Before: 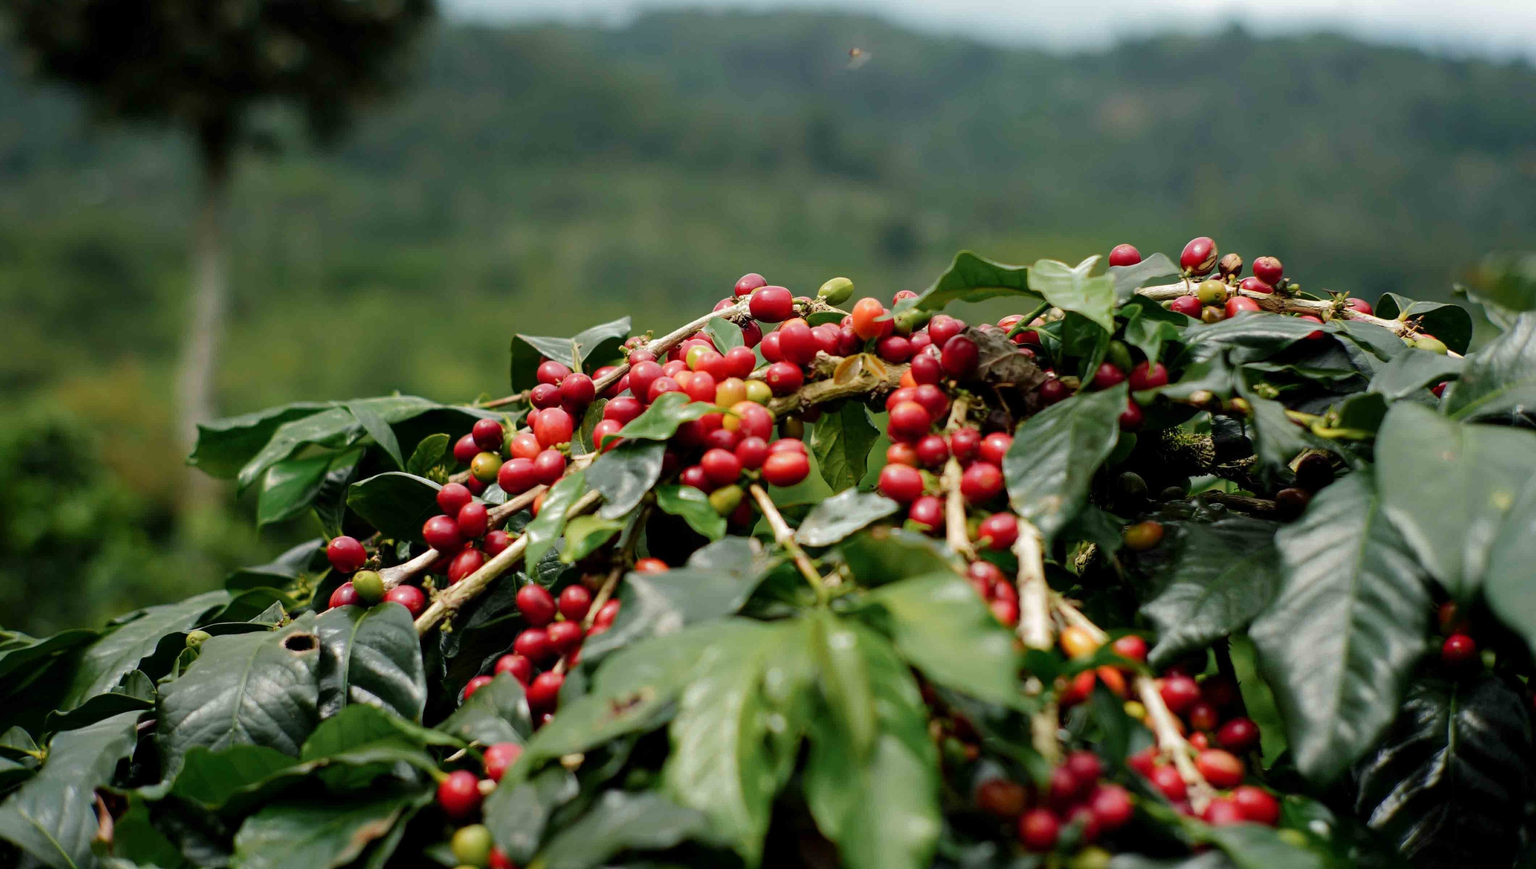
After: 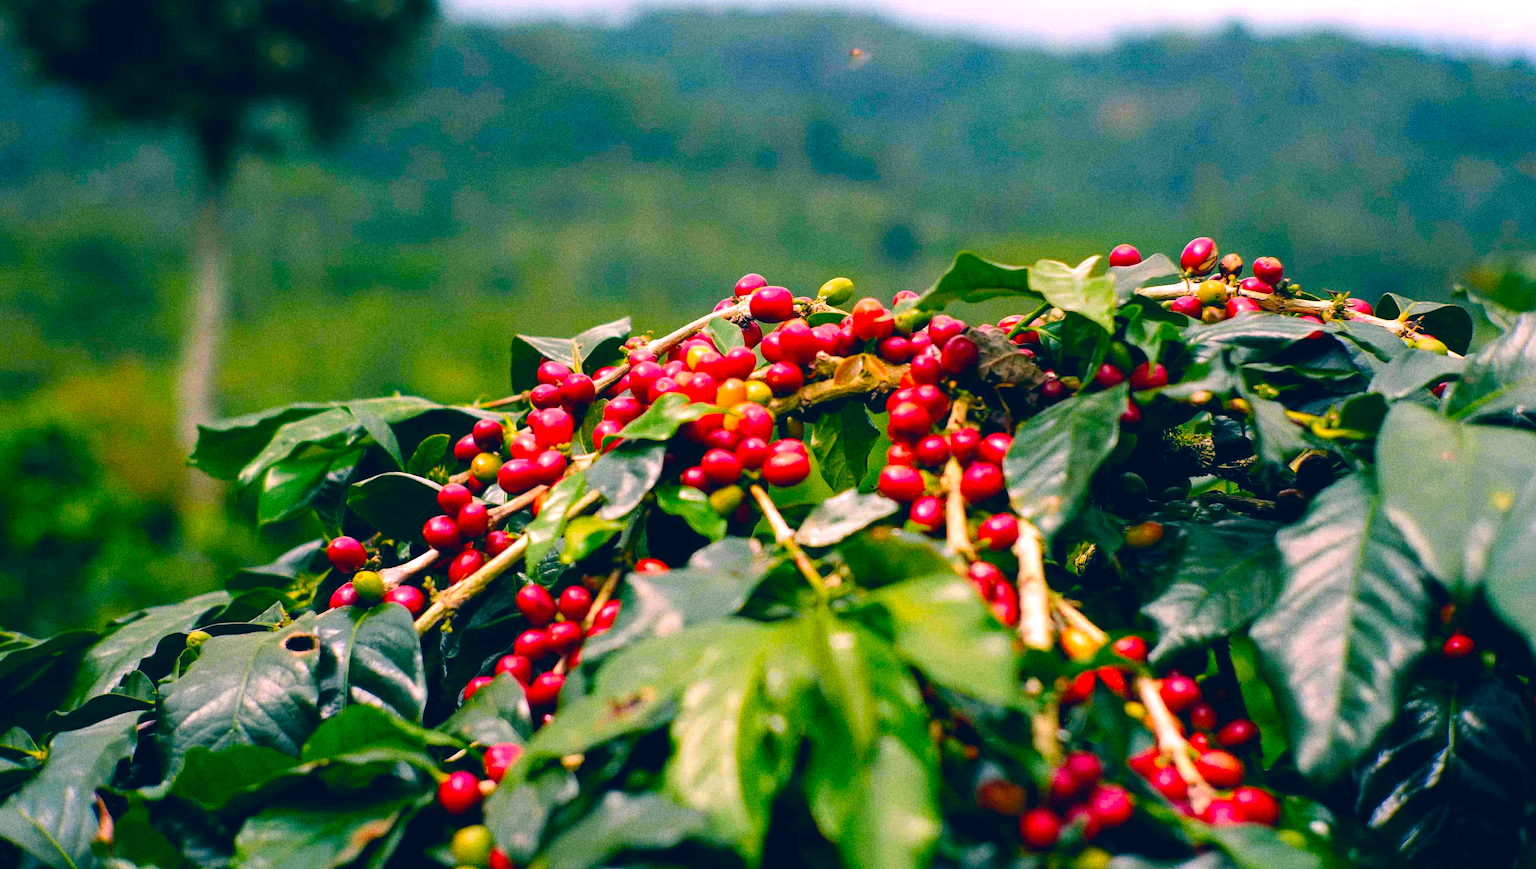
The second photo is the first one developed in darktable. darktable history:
grain: coarseness 11.82 ISO, strength 36.67%, mid-tones bias 74.17%
exposure: exposure 0.515 EV, compensate highlight preservation false
color balance rgb: perceptual saturation grading › global saturation 20%, global vibrance 10%
color correction: highlights a* 17.03, highlights b* 0.205, shadows a* -15.38, shadows b* -14.56, saturation 1.5
